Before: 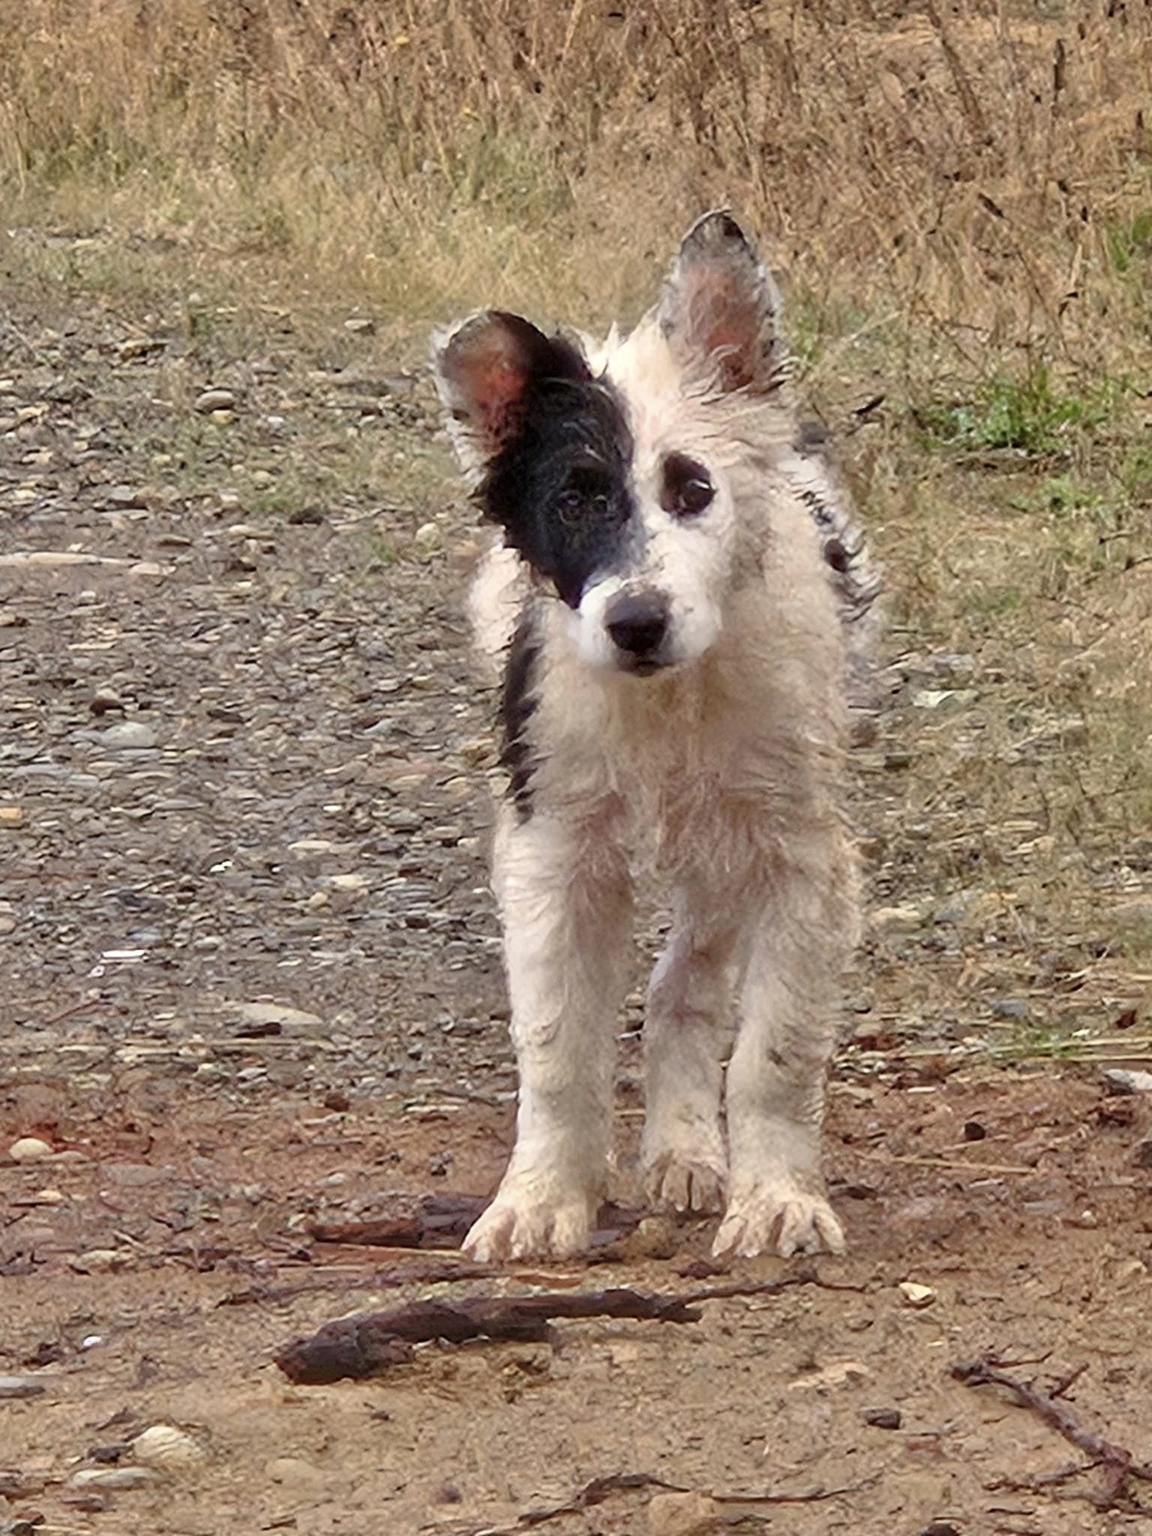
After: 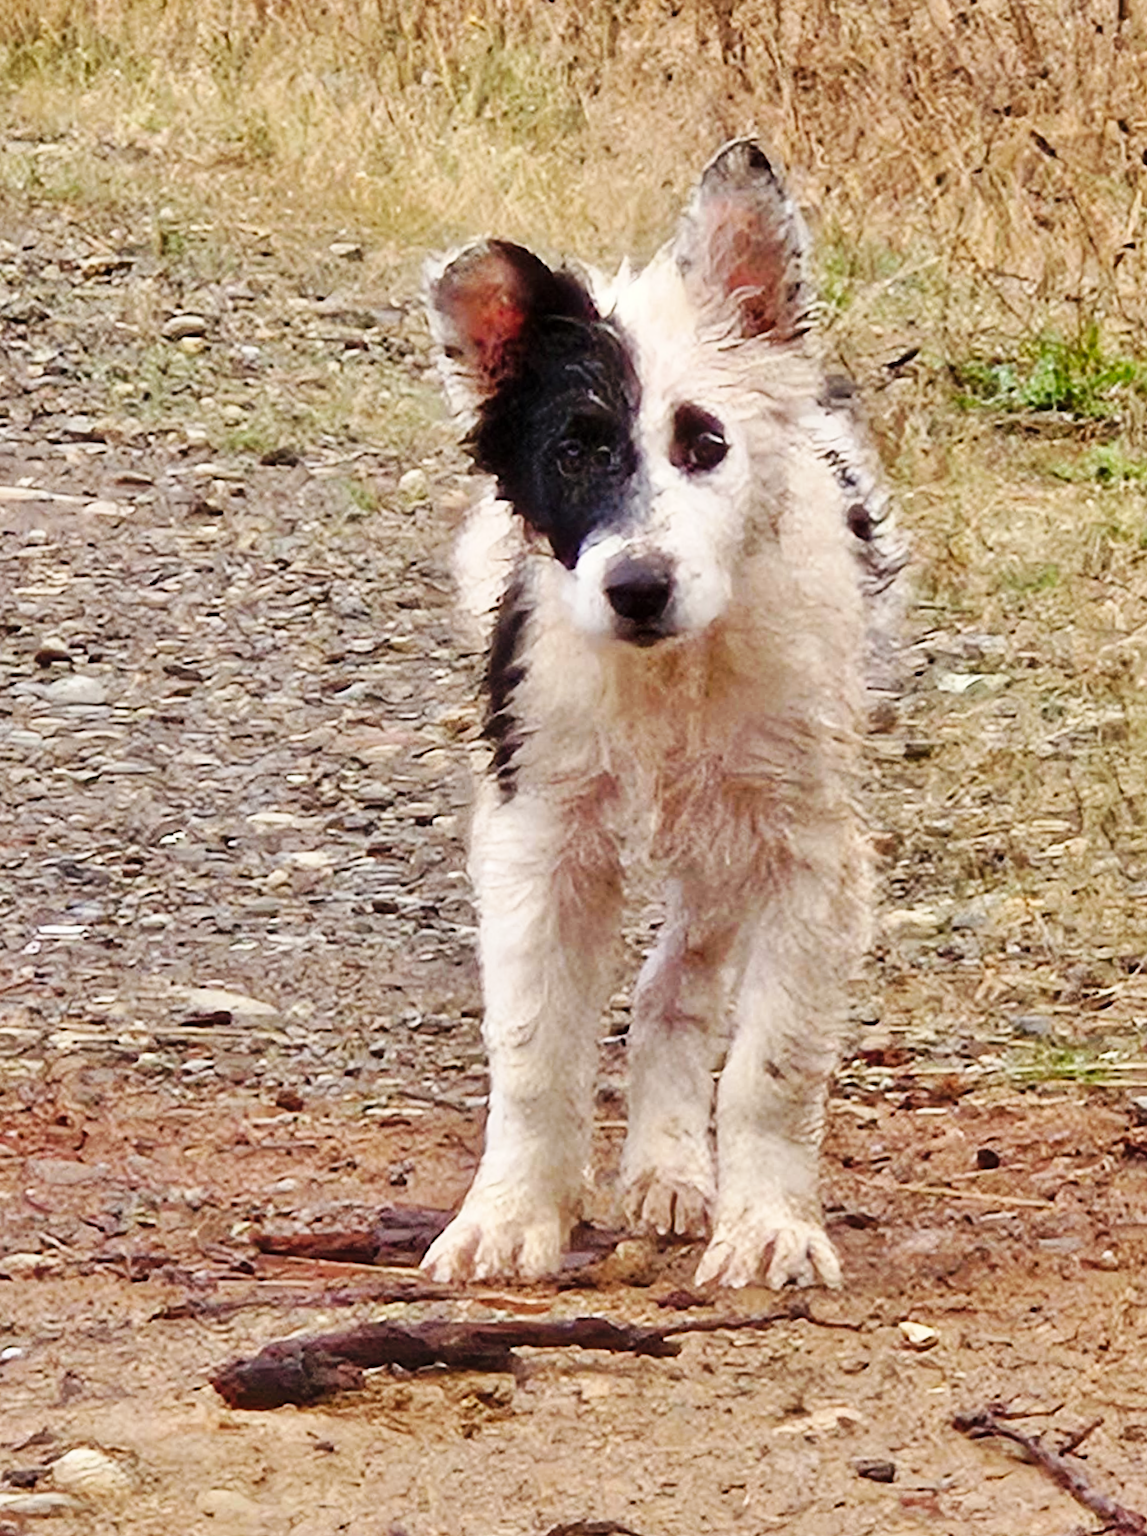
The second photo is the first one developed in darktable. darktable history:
crop and rotate: angle -2.13°, left 3.12%, top 3.702%, right 1.648%, bottom 0.685%
base curve: curves: ch0 [(0, 0) (0.032, 0.025) (0.121, 0.166) (0.206, 0.329) (0.605, 0.79) (1, 1)], preserve colors none
color zones: curves: ch0 [(0.068, 0.464) (0.25, 0.5) (0.48, 0.508) (0.75, 0.536) (0.886, 0.476) (0.967, 0.456)]; ch1 [(0.066, 0.456) (0.25, 0.5) (0.616, 0.508) (0.746, 0.56) (0.934, 0.444)]
